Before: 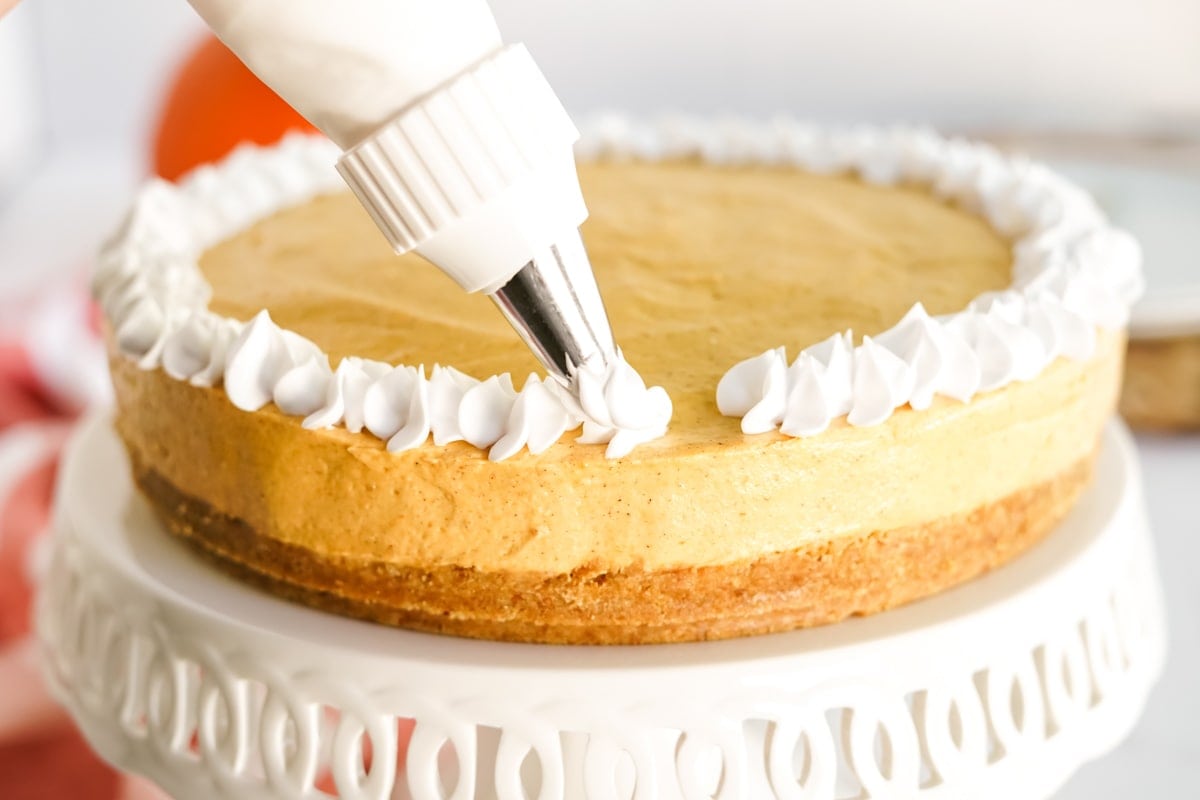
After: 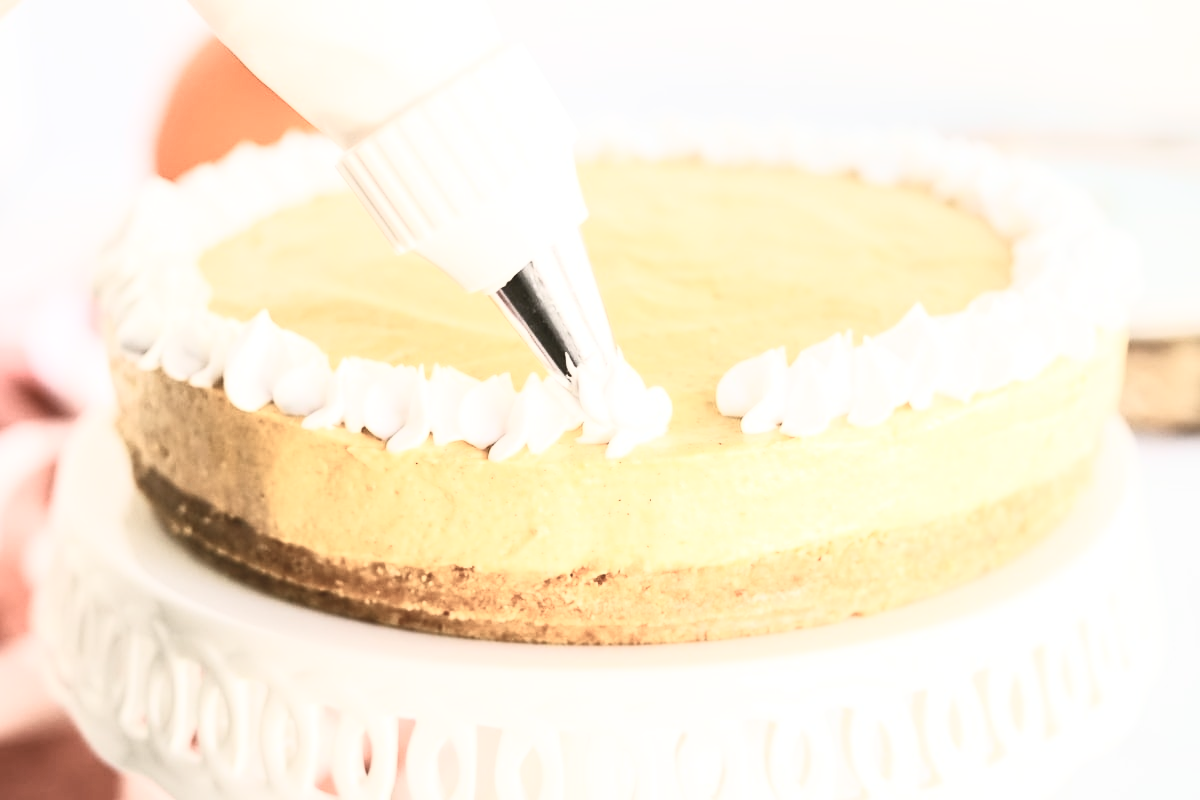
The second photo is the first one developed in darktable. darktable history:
contrast brightness saturation: contrast 0.587, brightness 0.569, saturation -0.331
